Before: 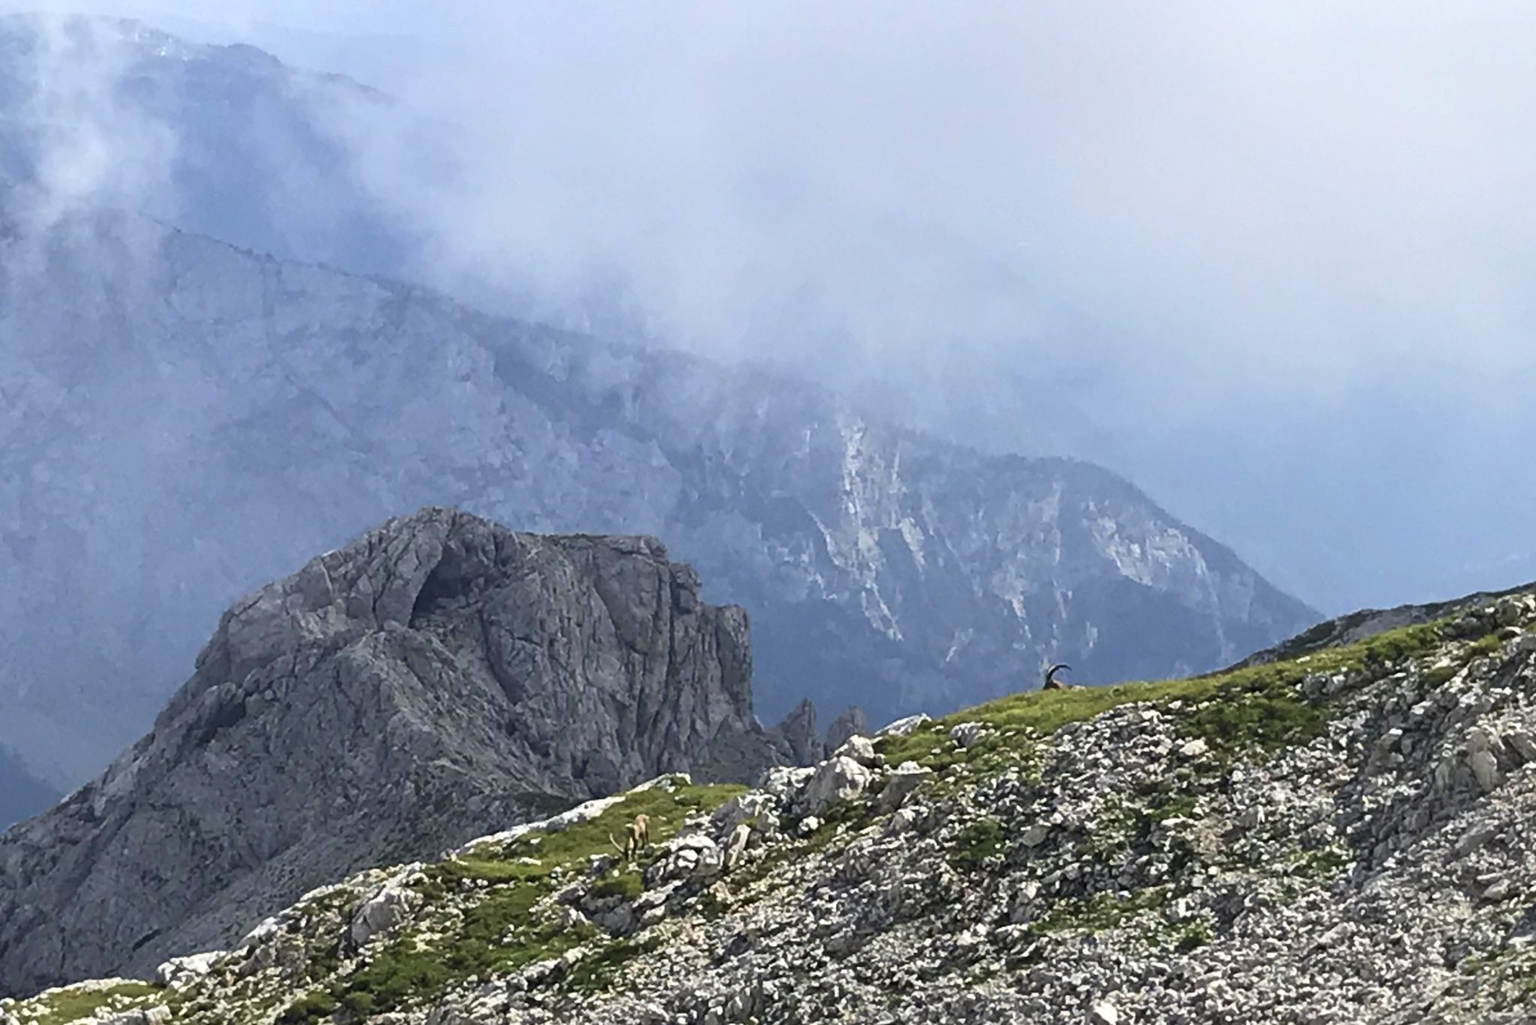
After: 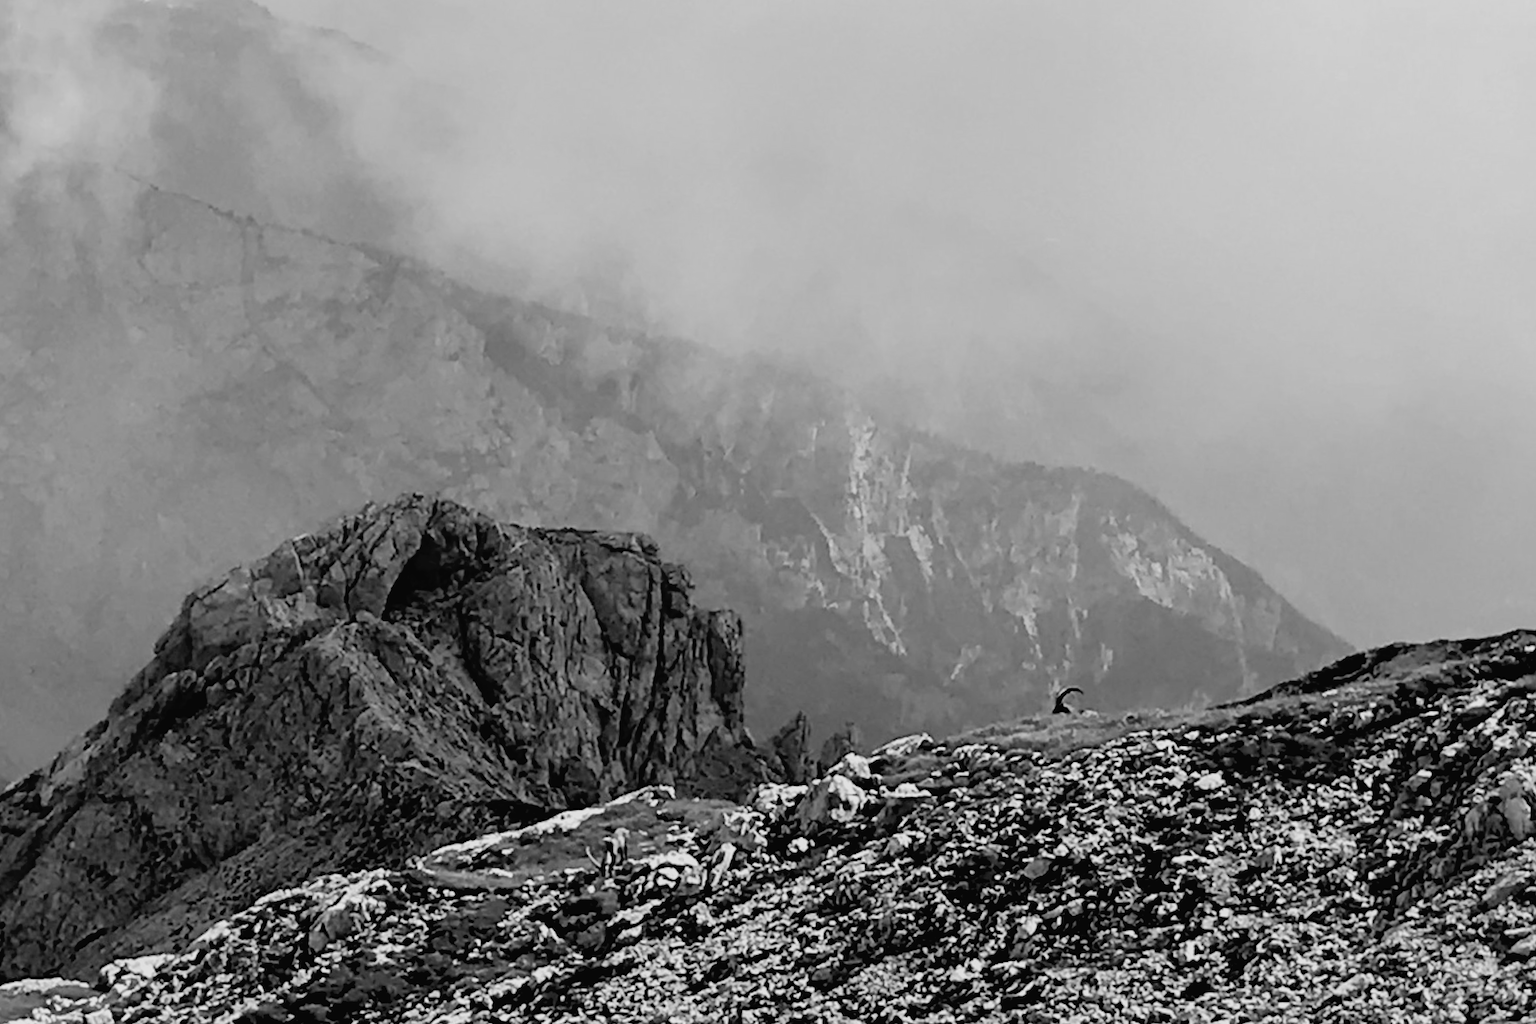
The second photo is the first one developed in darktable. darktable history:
exposure: black level correction 0.047, exposure 0.013 EV, compensate highlight preservation false
tone curve: curves: ch0 [(0.003, 0) (0.066, 0.023) (0.149, 0.094) (0.264, 0.238) (0.395, 0.421) (0.517, 0.56) (0.688, 0.743) (0.813, 0.846) (1, 1)]; ch1 [(0, 0) (0.164, 0.115) (0.337, 0.332) (0.39, 0.398) (0.464, 0.461) (0.501, 0.5) (0.507, 0.503) (0.534, 0.537) (0.577, 0.59) (0.652, 0.681) (0.733, 0.749) (0.811, 0.796) (1, 1)]; ch2 [(0, 0) (0.337, 0.382) (0.464, 0.476) (0.501, 0.502) (0.527, 0.54) (0.551, 0.565) (0.6, 0.59) (0.687, 0.675) (1, 1)], color space Lab, independent channels, preserve colors none
color correction: highlights a* -20.08, highlights b* 9.8, shadows a* -20.4, shadows b* -10.76
crop and rotate: angle -2.38°
contrast brightness saturation: contrast -0.11
monochrome: a -92.57, b 58.91
shadows and highlights: shadows 25, highlights -25
filmic rgb: middle gray luminance 18.42%, black relative exposure -11.45 EV, white relative exposure 2.55 EV, threshold 6 EV, target black luminance 0%, hardness 8.41, latitude 99%, contrast 1.084, shadows ↔ highlights balance 0.505%, add noise in highlights 0, preserve chrominance max RGB, color science v3 (2019), use custom middle-gray values true, iterations of high-quality reconstruction 0, contrast in highlights soft, enable highlight reconstruction true
